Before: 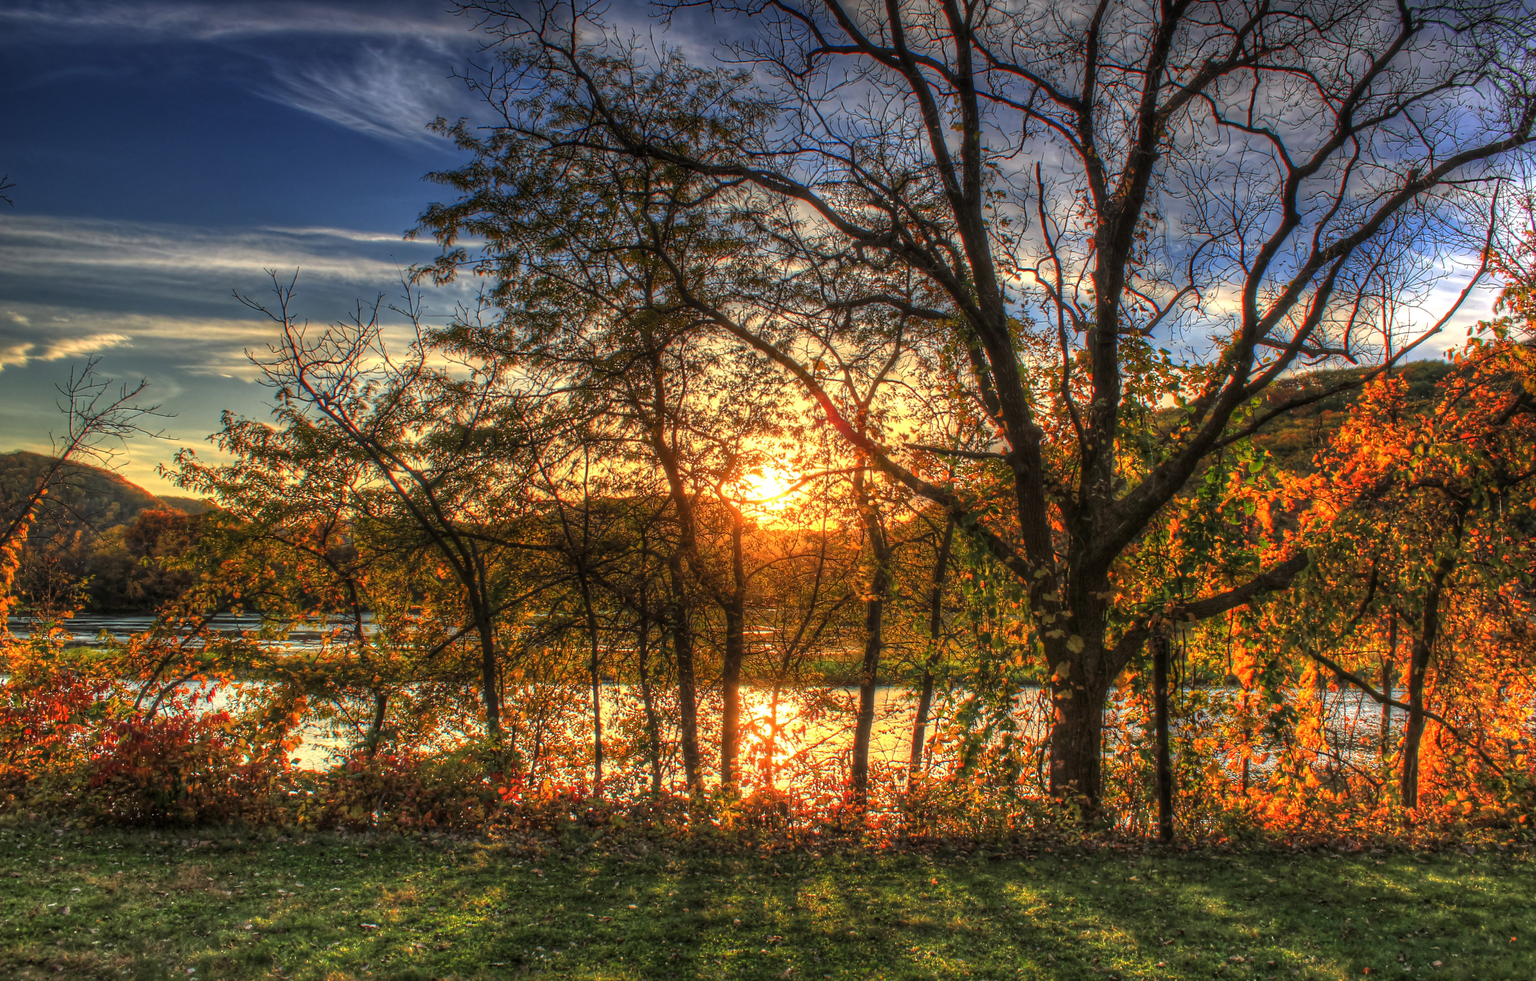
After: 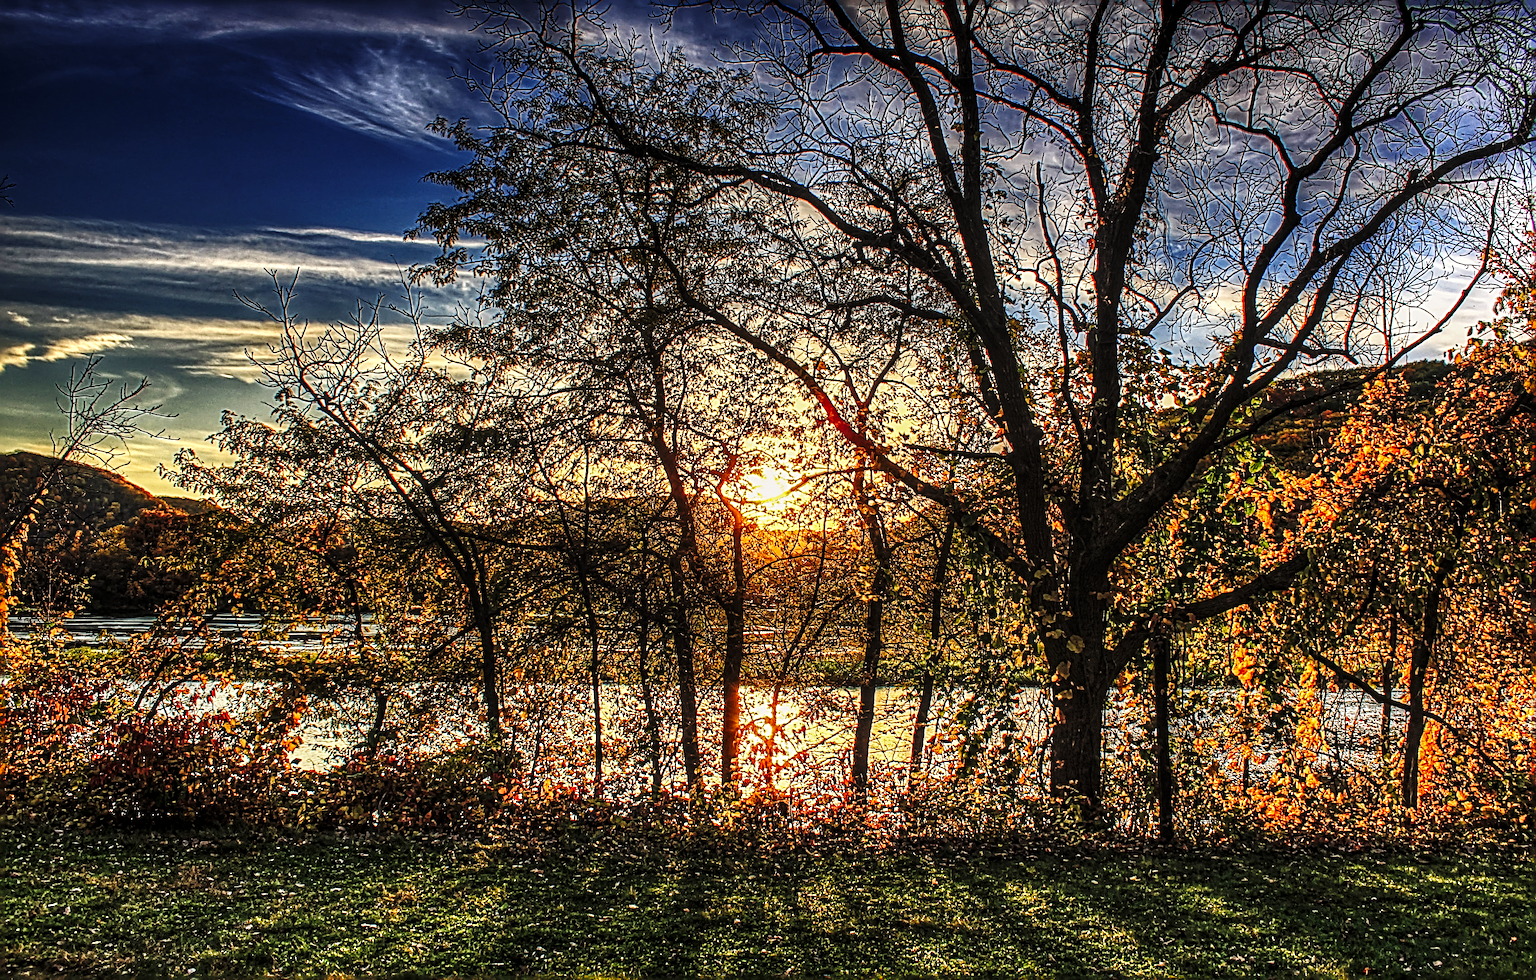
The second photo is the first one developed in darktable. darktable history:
local contrast: highlights 37%, detail 134%
sharpen: radius 4.033, amount 1.991
color balance rgb: shadows lift › chroma 3.052%, shadows lift › hue 278.89°, highlights gain › chroma 2.215%, highlights gain › hue 74.38°, perceptual saturation grading › global saturation 1.523%, perceptual saturation grading › highlights -2.54%, perceptual saturation grading › mid-tones 3.597%, perceptual saturation grading › shadows 8.74%, perceptual brilliance grading › highlights 3.652%, perceptual brilliance grading › mid-tones -17.049%, perceptual brilliance grading › shadows -41.193%, global vibrance 14.468%
base curve: curves: ch0 [(0, 0) (0.036, 0.025) (0.121, 0.166) (0.206, 0.329) (0.605, 0.79) (1, 1)], preserve colors none
